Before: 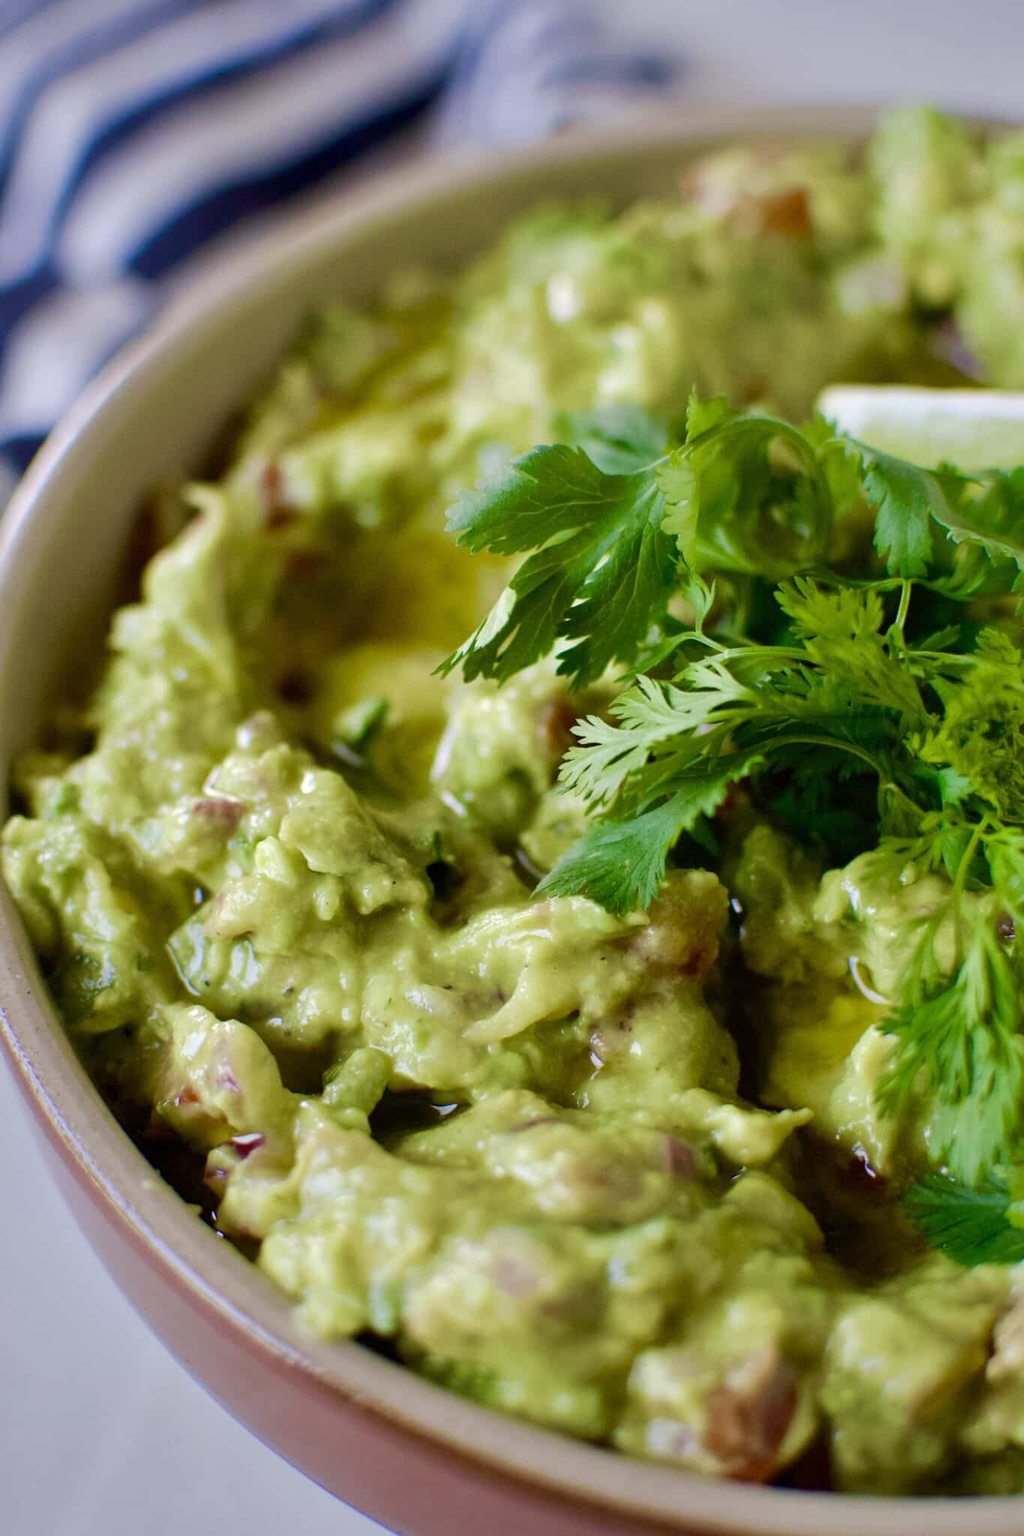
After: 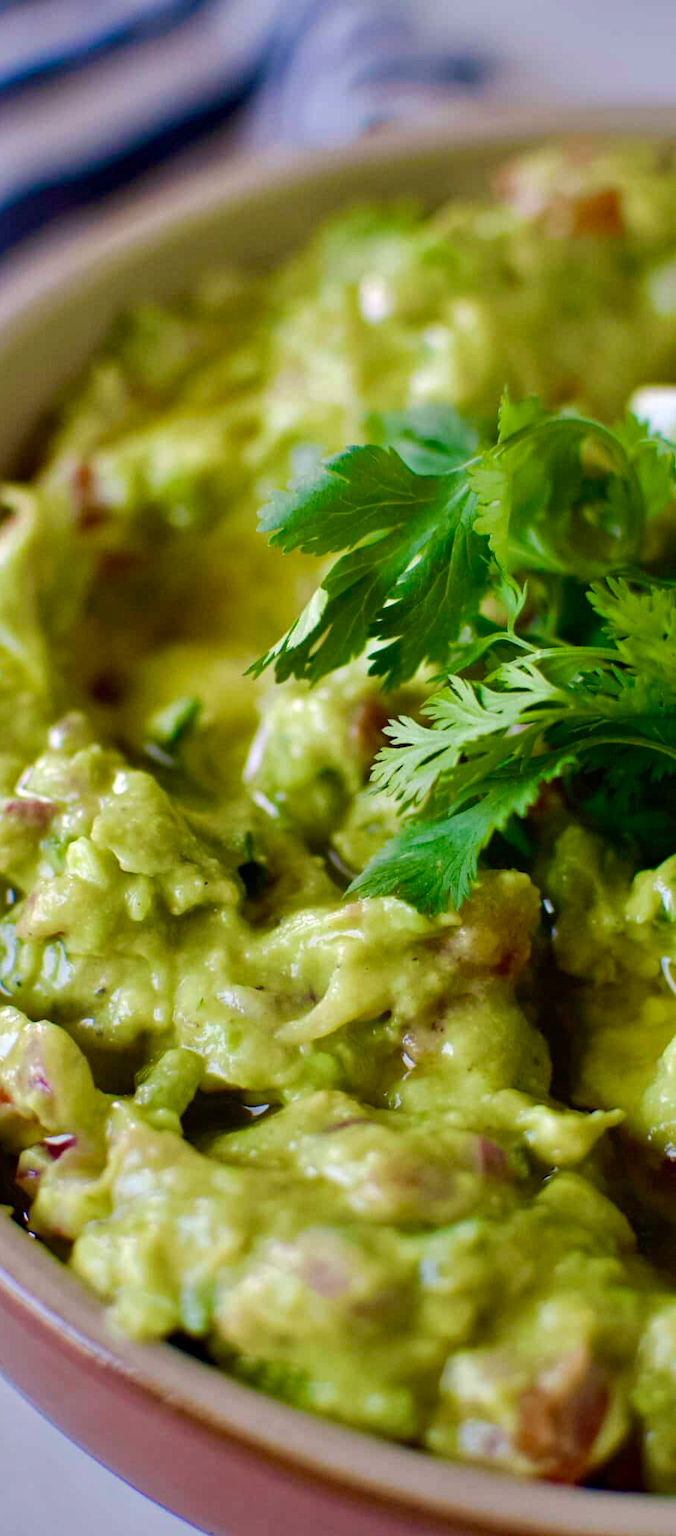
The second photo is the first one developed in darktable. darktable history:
crop and rotate: left 18.442%, right 15.508%
haze removal: compatibility mode true, adaptive false
